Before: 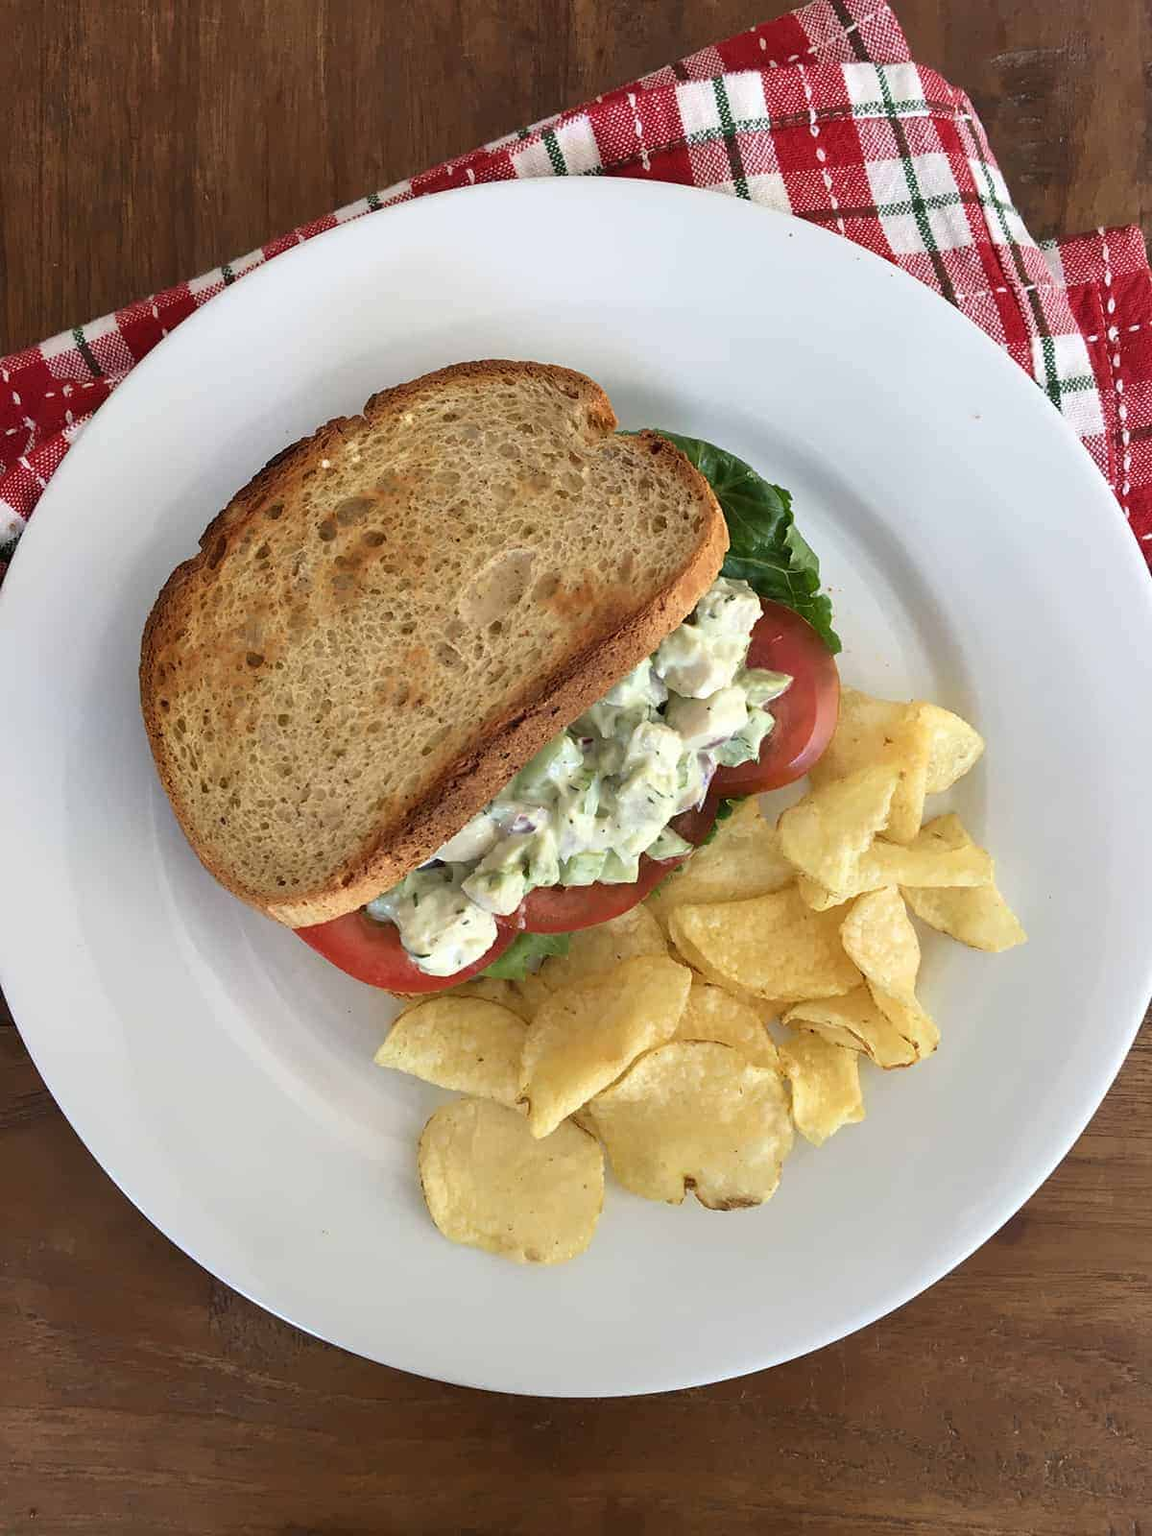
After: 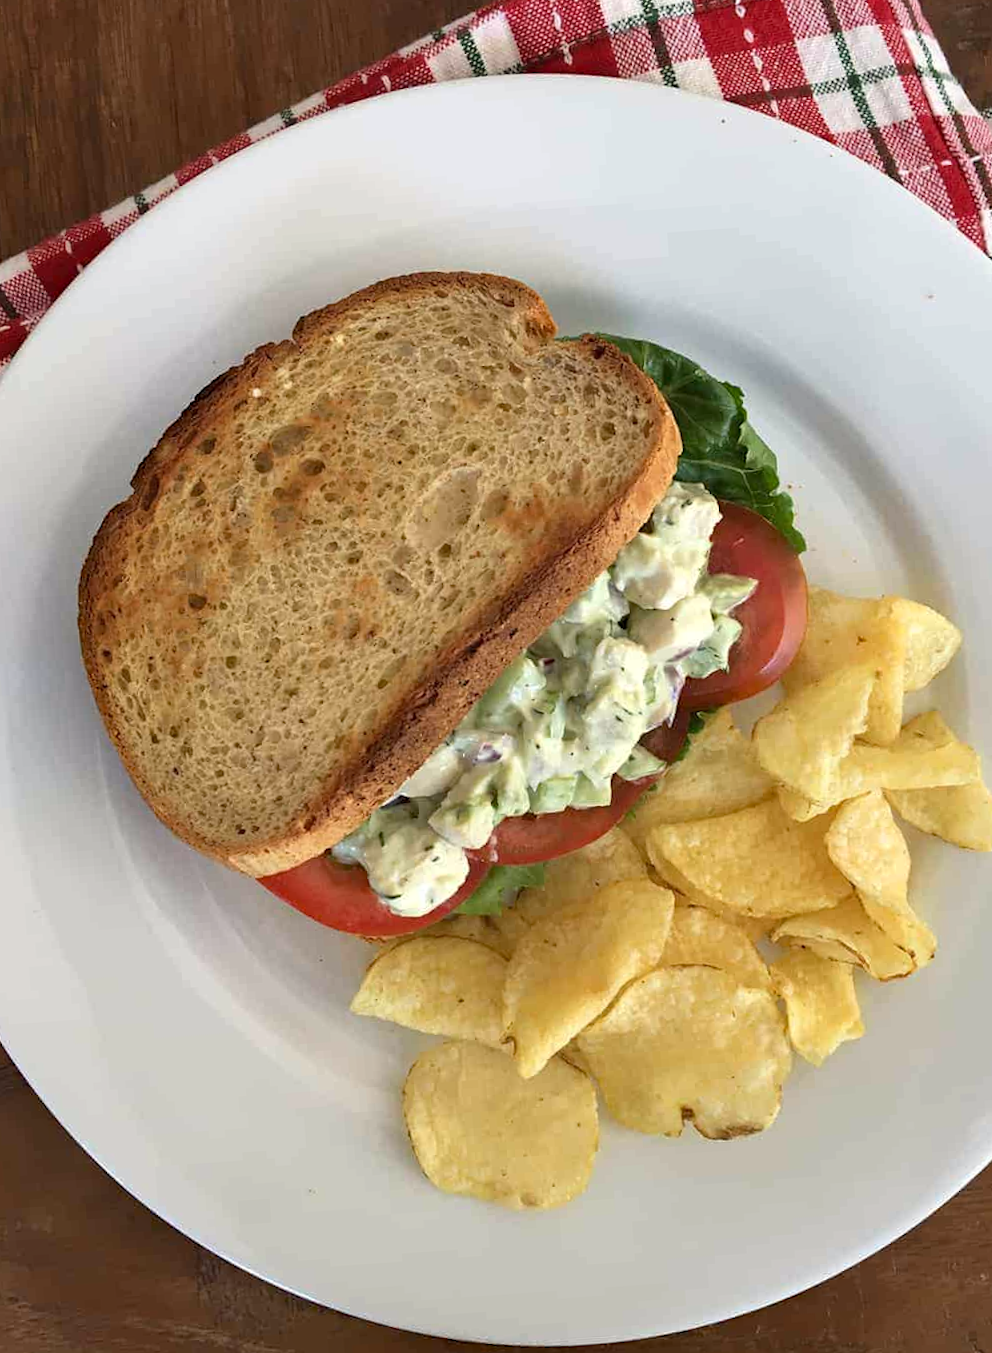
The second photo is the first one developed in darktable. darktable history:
crop and rotate: angle 1°, left 4.281%, top 0.642%, right 11.383%, bottom 2.486%
haze removal: compatibility mode true, adaptive false
white balance: red 1.009, blue 0.985
rotate and perspective: rotation -3°, crop left 0.031, crop right 0.968, crop top 0.07, crop bottom 0.93
